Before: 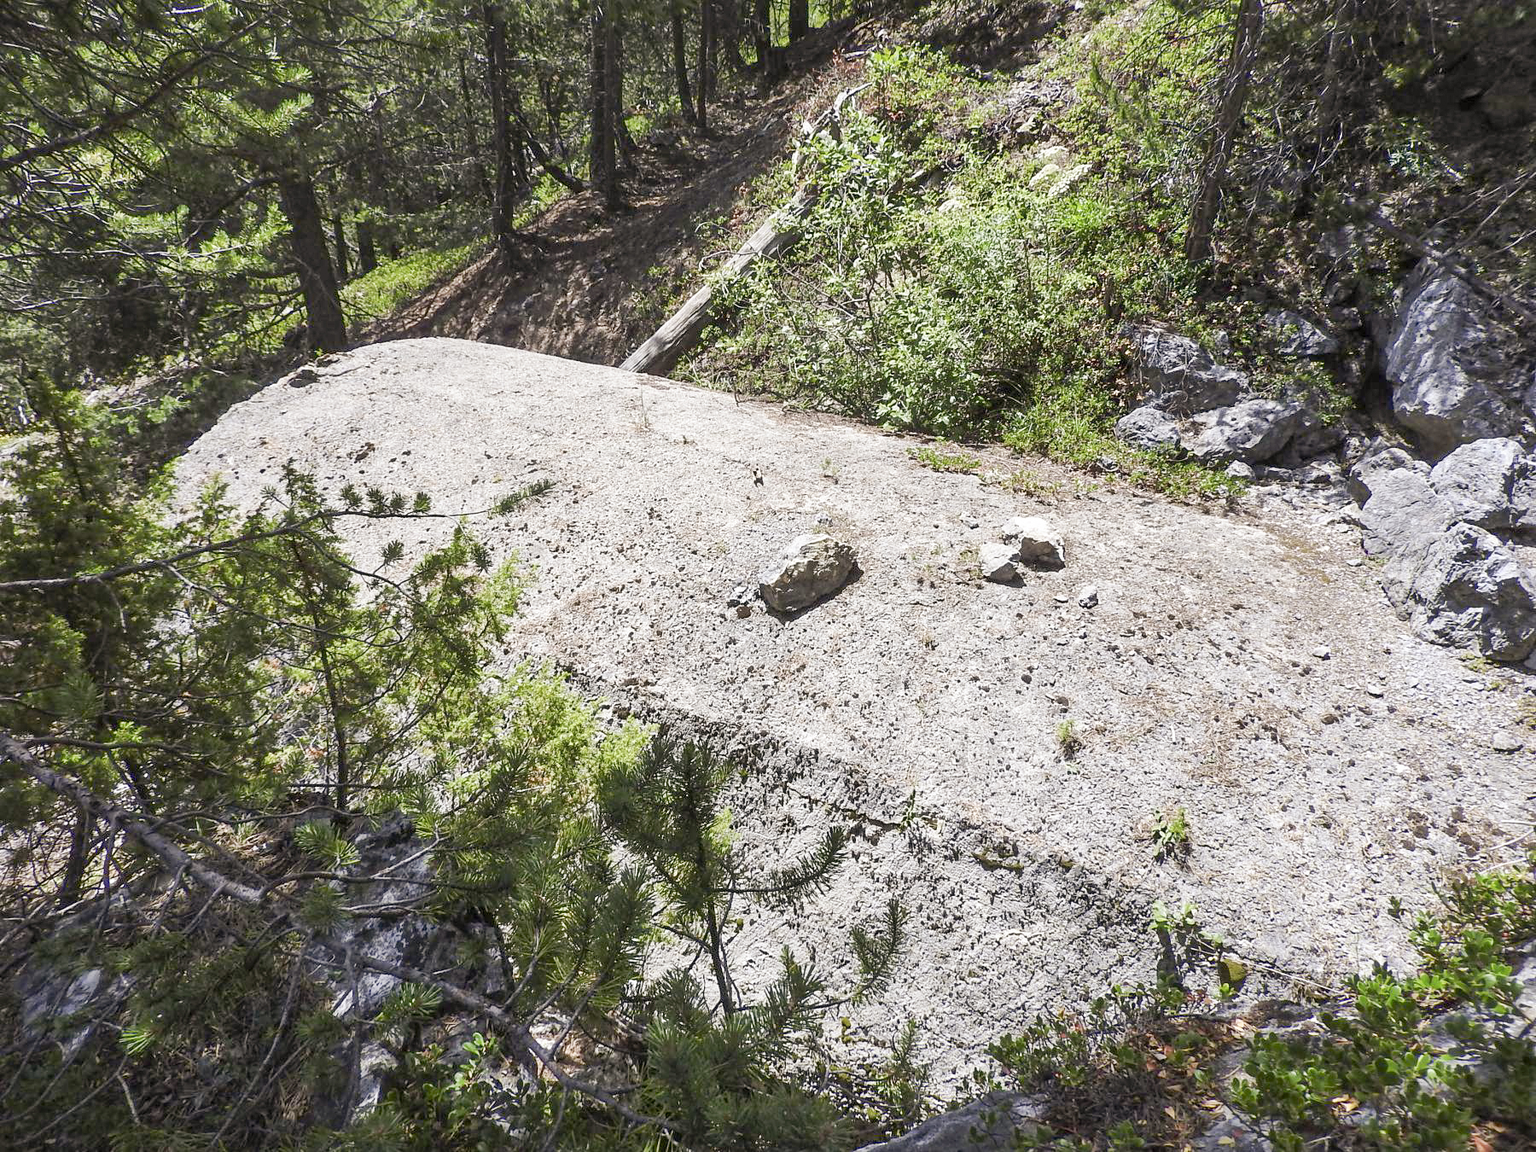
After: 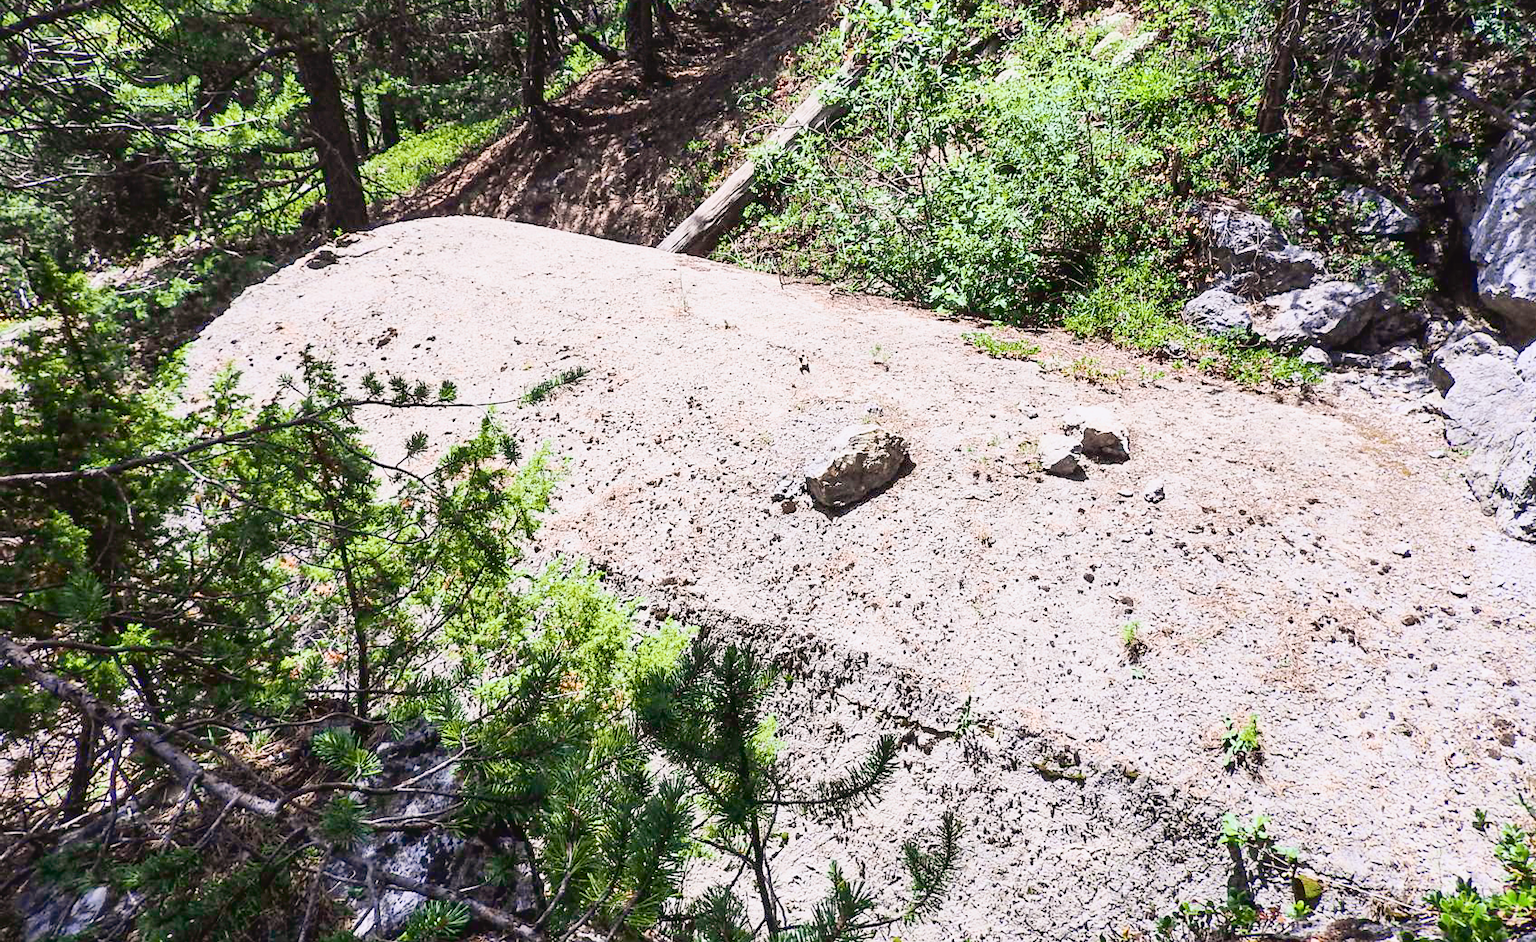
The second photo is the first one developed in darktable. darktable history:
crop and rotate: angle 0.03°, top 11.643%, right 5.651%, bottom 11.189%
tone curve: curves: ch0 [(0, 0.031) (0.139, 0.084) (0.311, 0.278) (0.495, 0.544) (0.718, 0.816) (0.841, 0.909) (1, 0.967)]; ch1 [(0, 0) (0.272, 0.249) (0.388, 0.385) (0.479, 0.456) (0.495, 0.497) (0.538, 0.55) (0.578, 0.595) (0.707, 0.778) (1, 1)]; ch2 [(0, 0) (0.125, 0.089) (0.353, 0.329) (0.443, 0.408) (0.502, 0.495) (0.56, 0.553) (0.608, 0.631) (1, 1)], color space Lab, independent channels, preserve colors none
